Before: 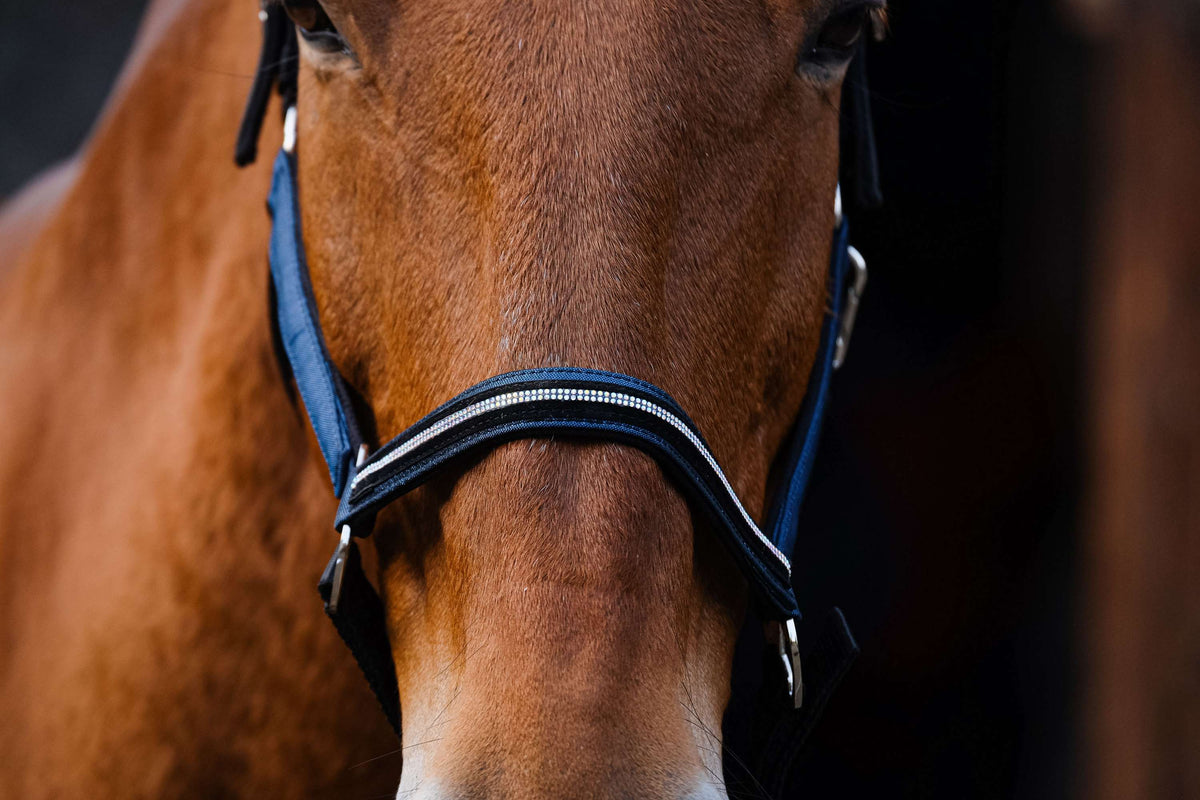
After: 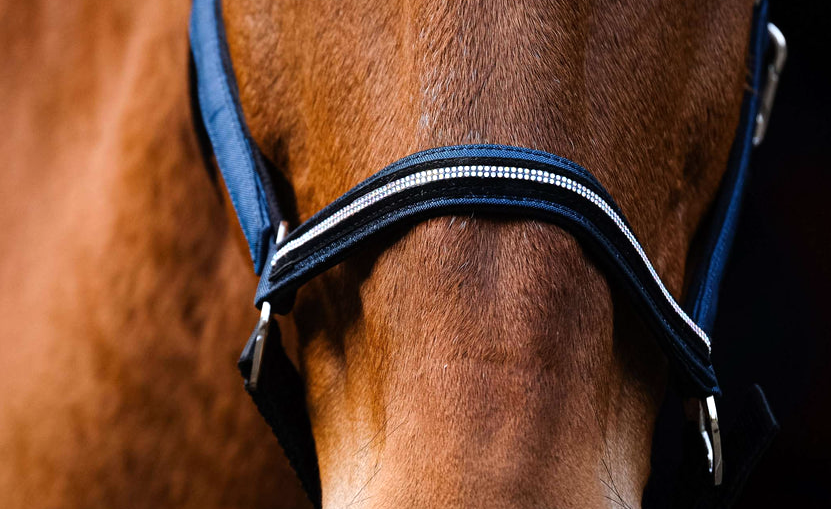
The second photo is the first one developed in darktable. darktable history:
tone equalizer: -8 EV -0.378 EV, -7 EV -0.38 EV, -6 EV -0.332 EV, -5 EV -0.237 EV, -3 EV 0.193 EV, -2 EV 0.321 EV, -1 EV 0.395 EV, +0 EV 0.424 EV, smoothing 1
crop: left 6.683%, top 27.966%, right 24.043%, bottom 8.4%
